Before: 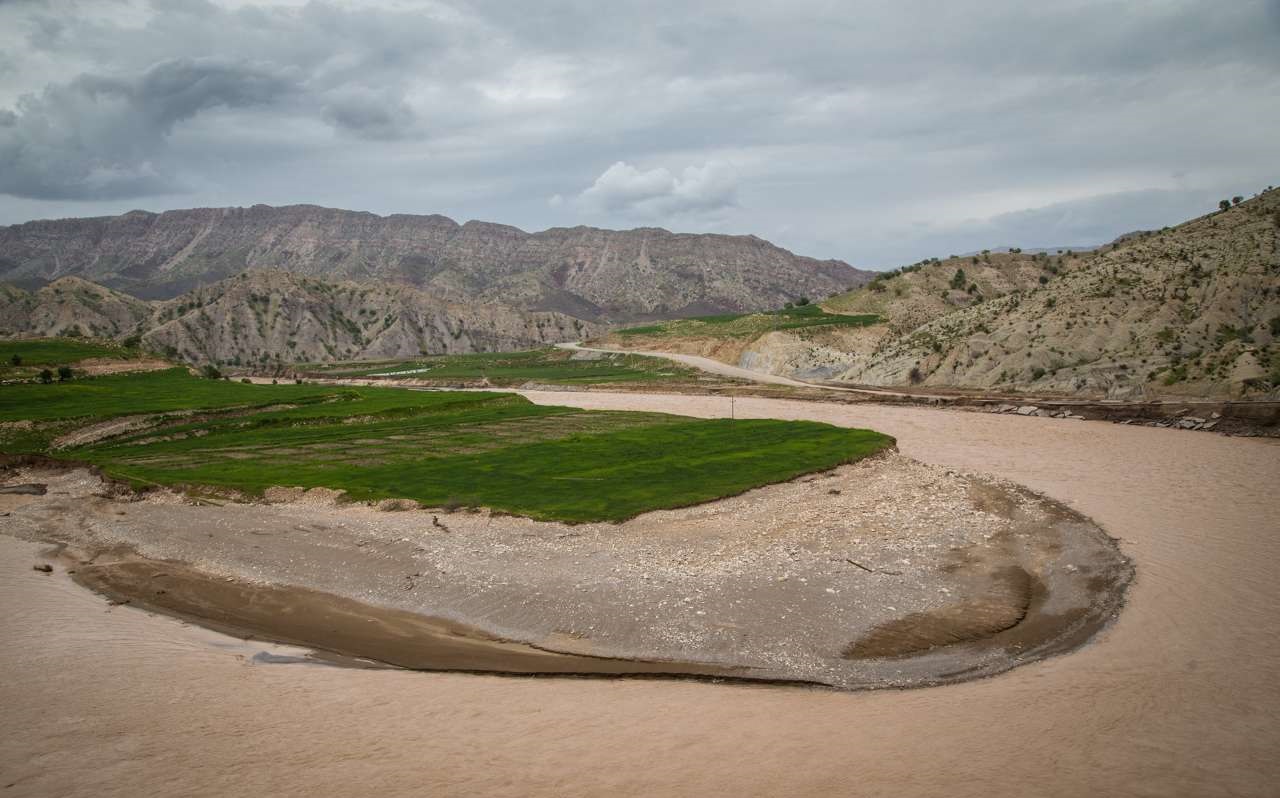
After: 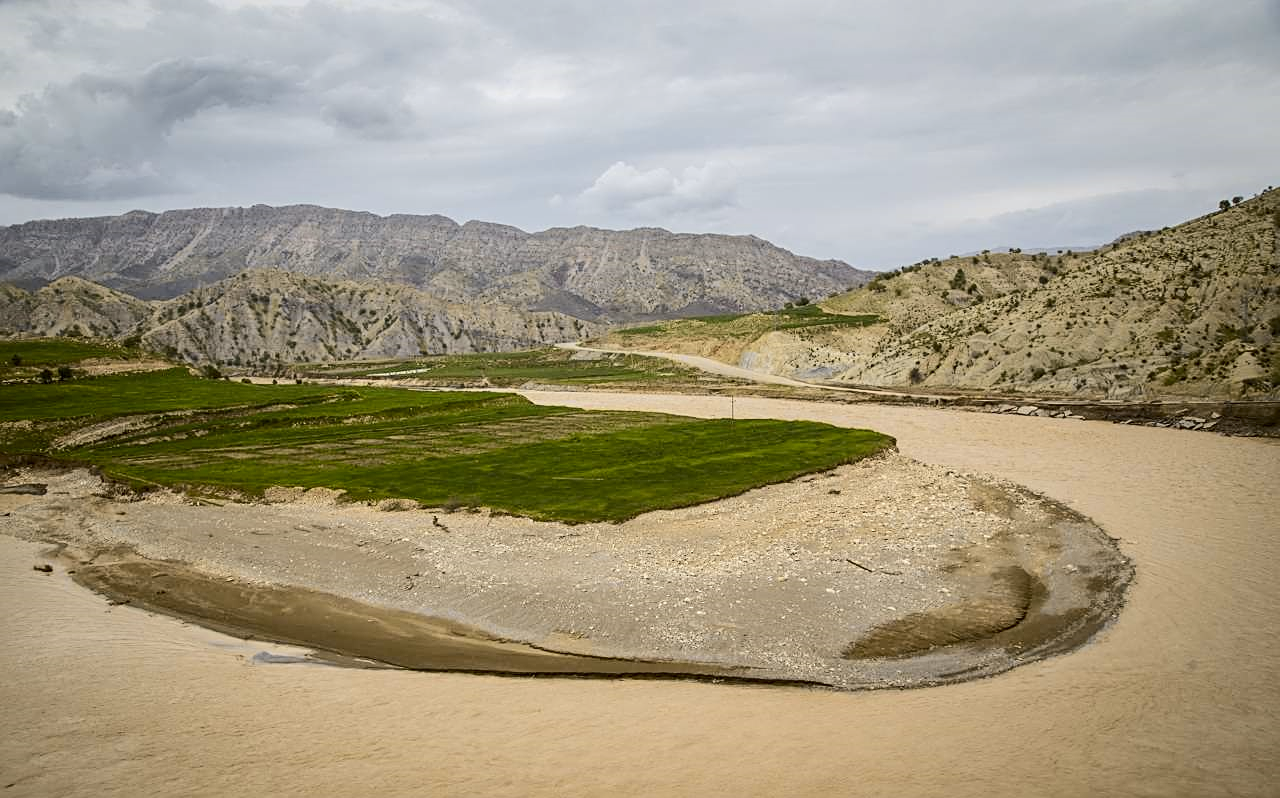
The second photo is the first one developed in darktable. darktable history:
sharpen: radius 1.967
tone curve: curves: ch0 [(0, 0) (0.239, 0.248) (0.508, 0.606) (0.828, 0.878) (1, 1)]; ch1 [(0, 0) (0.401, 0.42) (0.45, 0.464) (0.492, 0.498) (0.511, 0.507) (0.561, 0.549) (0.688, 0.726) (1, 1)]; ch2 [(0, 0) (0.411, 0.433) (0.5, 0.504) (0.545, 0.574) (1, 1)], color space Lab, independent channels, preserve colors none
